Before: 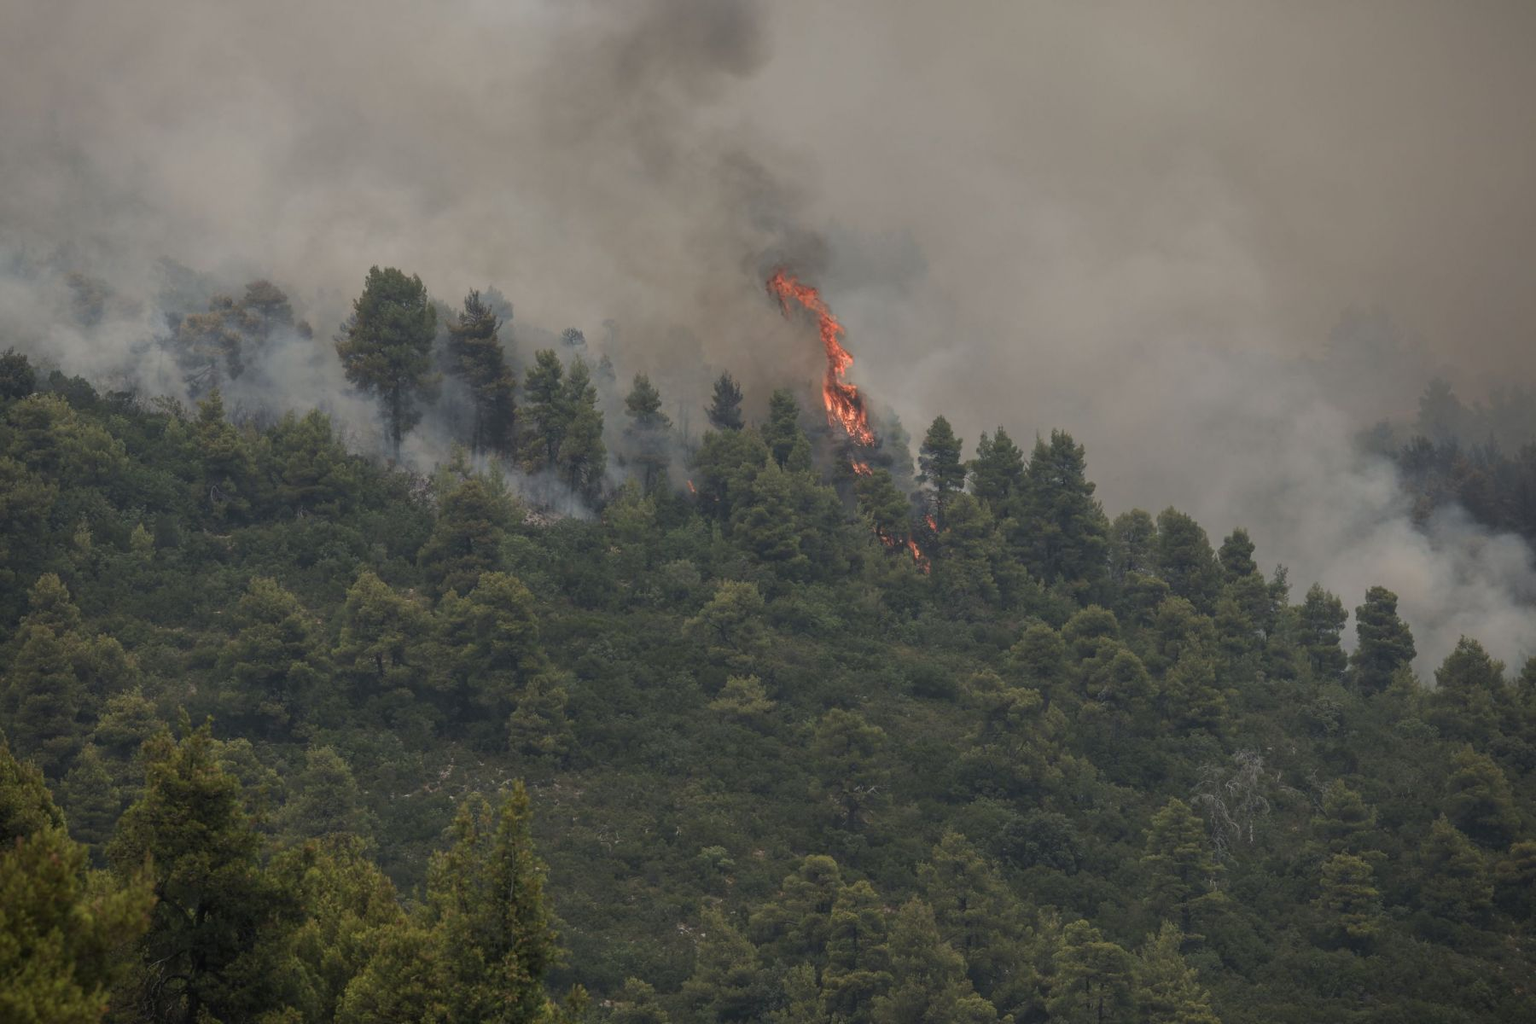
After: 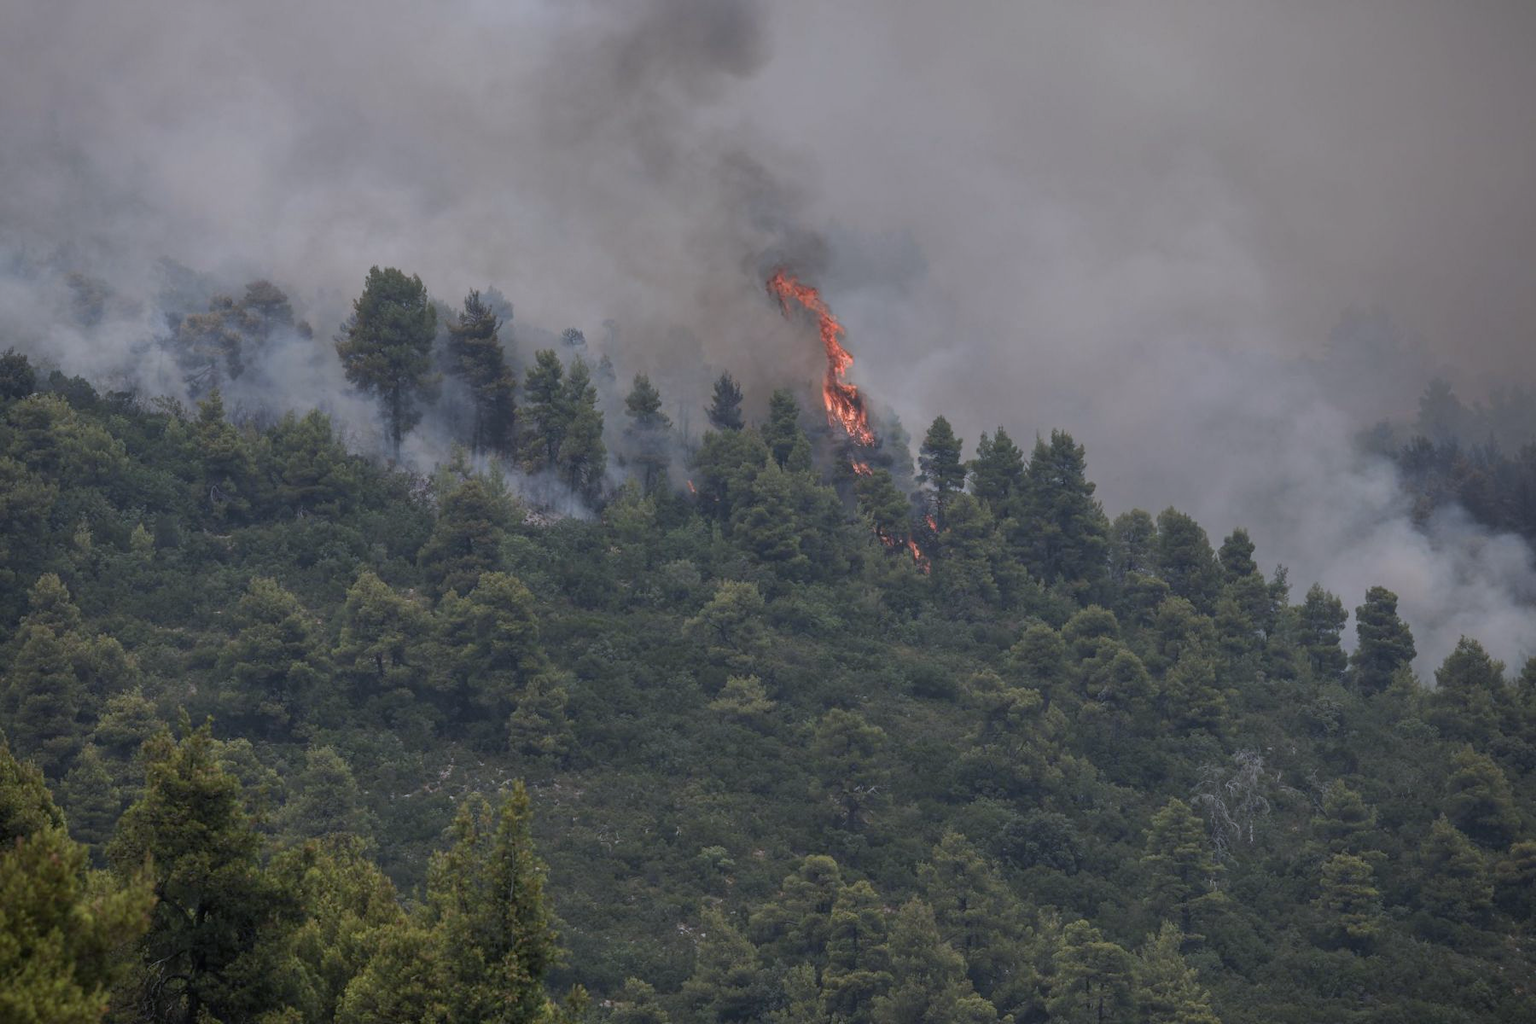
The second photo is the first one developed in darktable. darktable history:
tone equalizer: on, module defaults
exposure: black level correction 0.002, compensate highlight preservation false
white balance: red 0.967, blue 1.119, emerald 0.756
shadows and highlights: shadows 32, highlights -32, soften with gaussian
